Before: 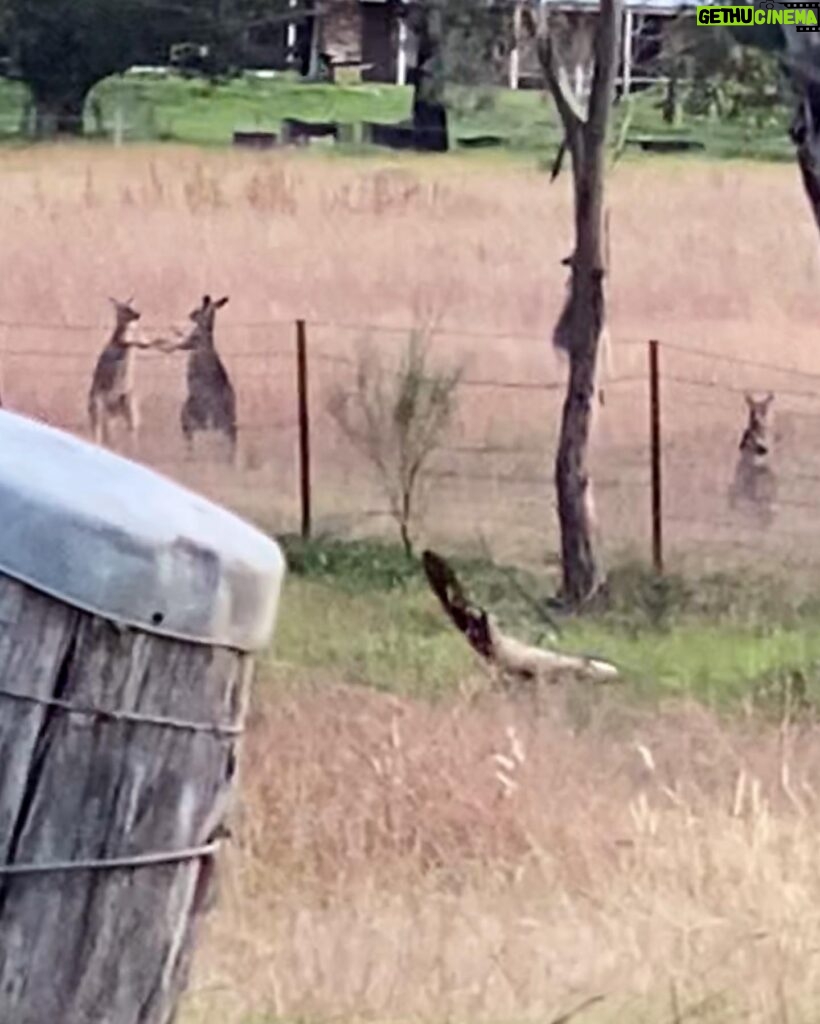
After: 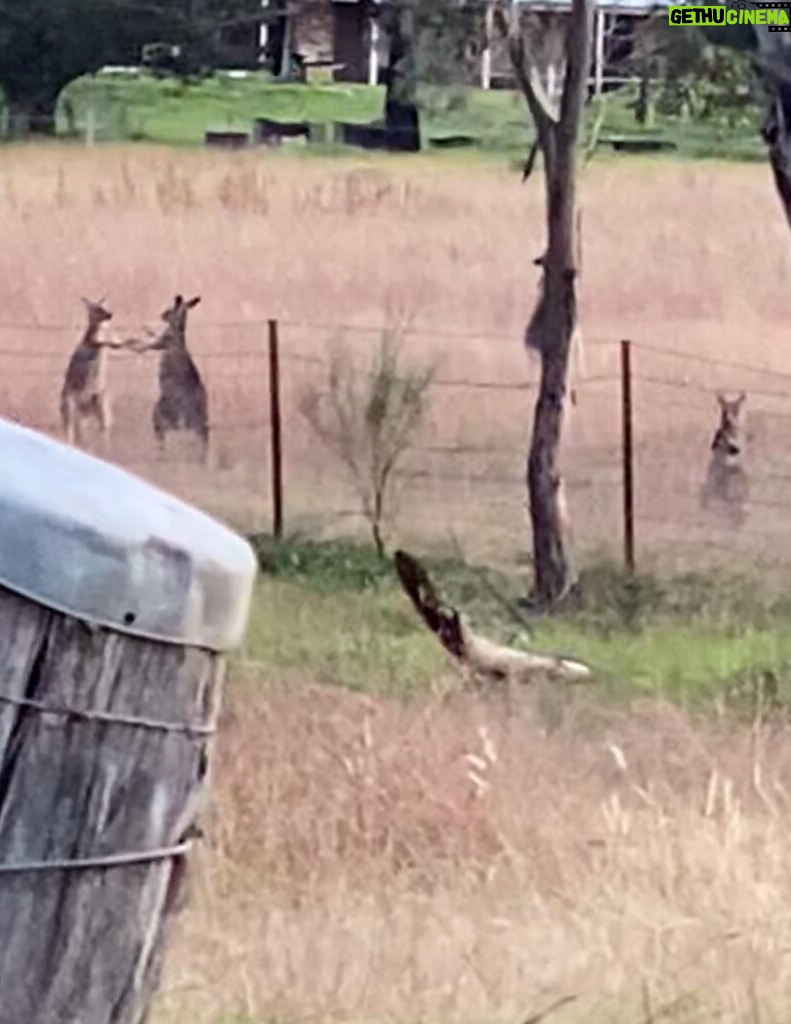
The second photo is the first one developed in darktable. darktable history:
crop and rotate: left 3.457%
